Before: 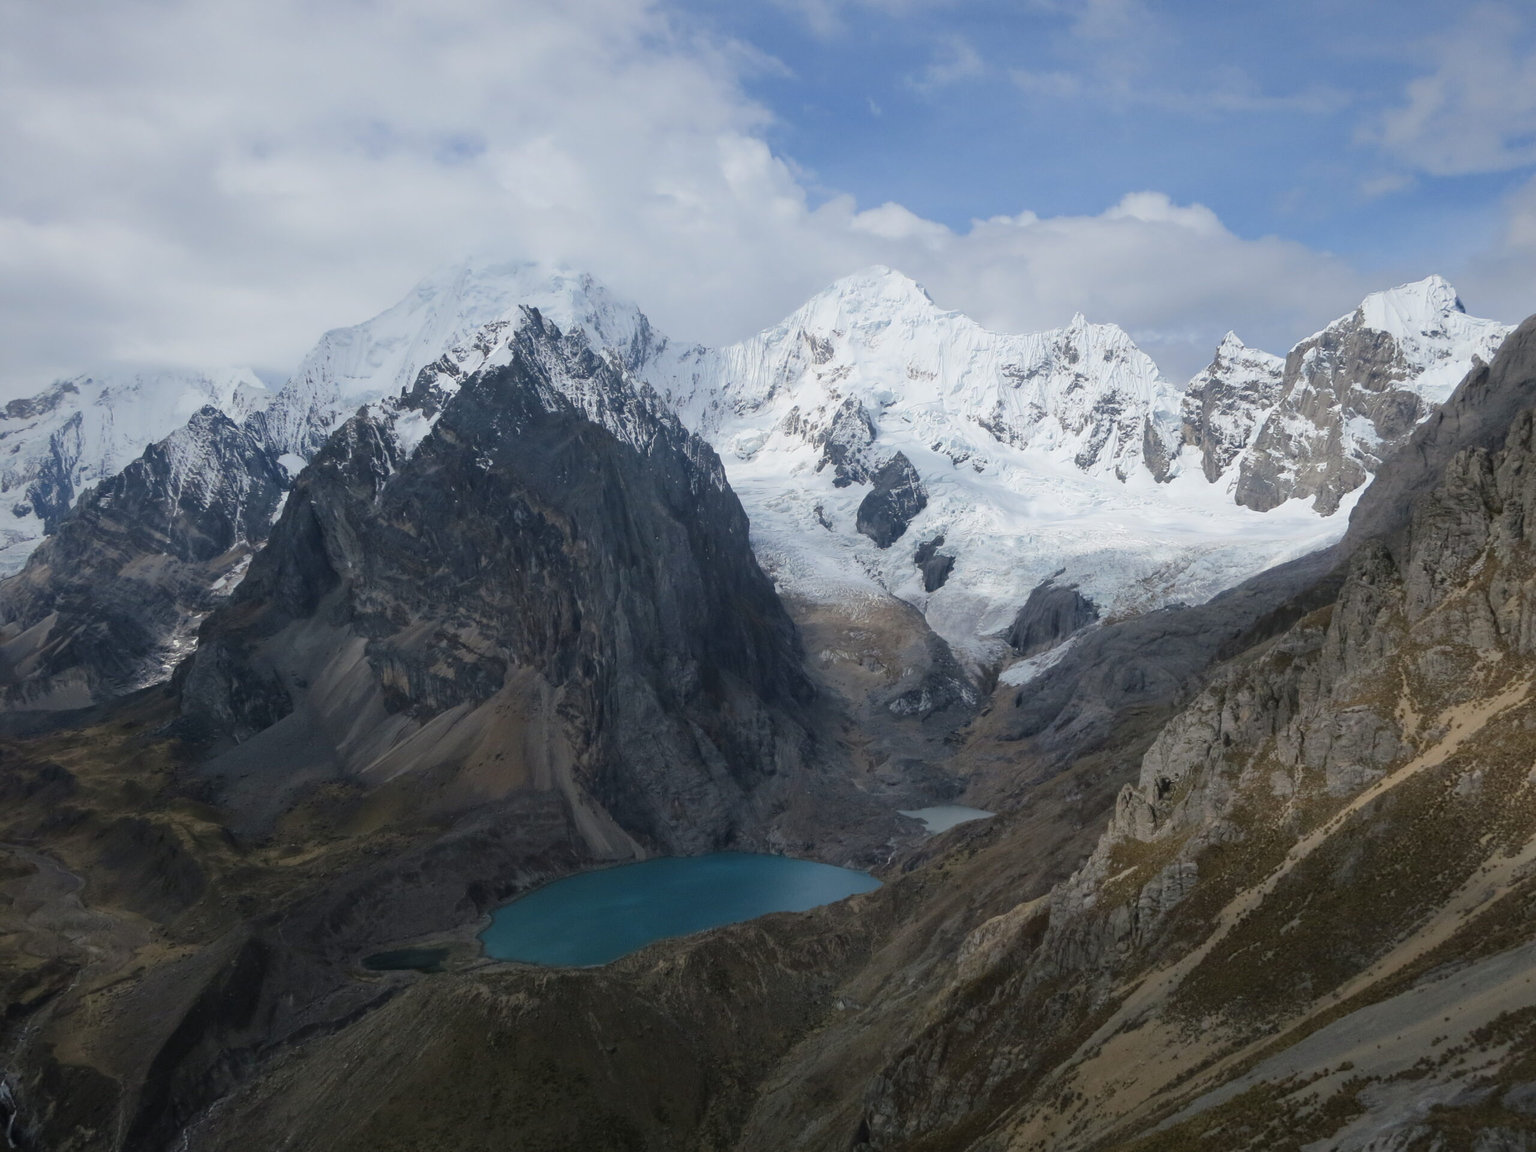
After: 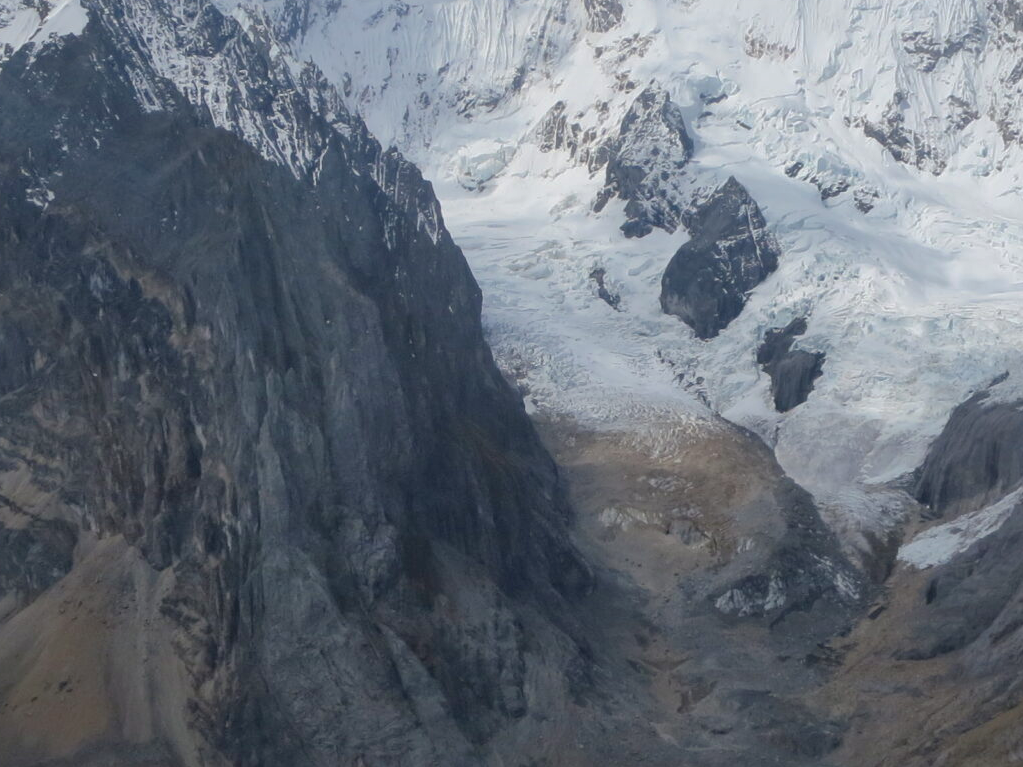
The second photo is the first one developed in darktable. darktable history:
crop: left 30%, top 30%, right 30%, bottom 30%
shadows and highlights: on, module defaults
